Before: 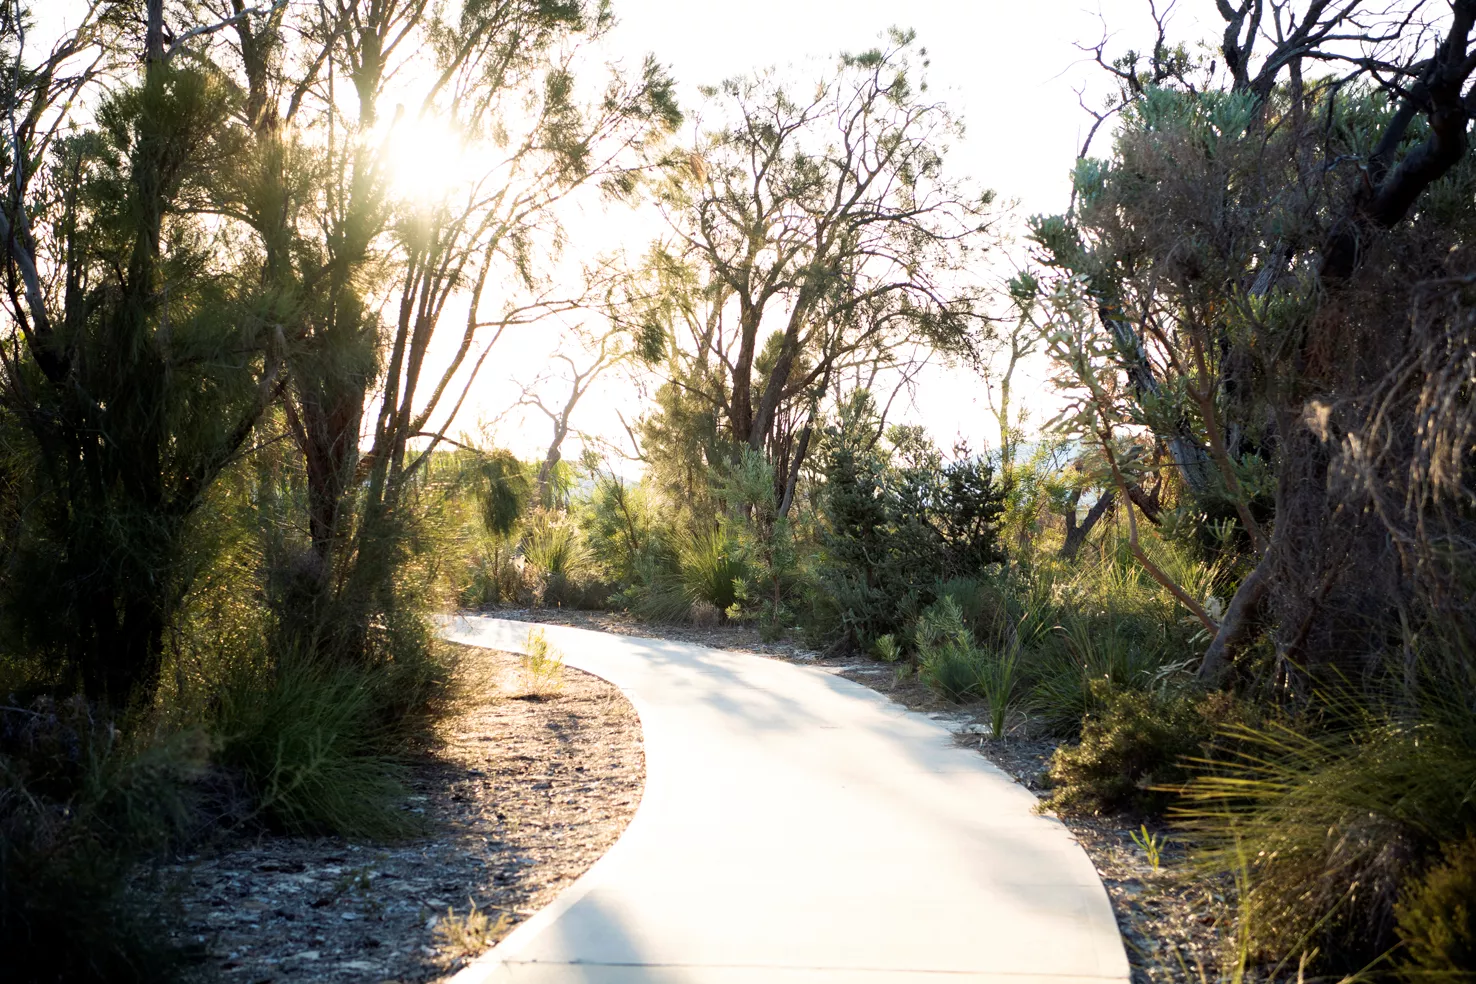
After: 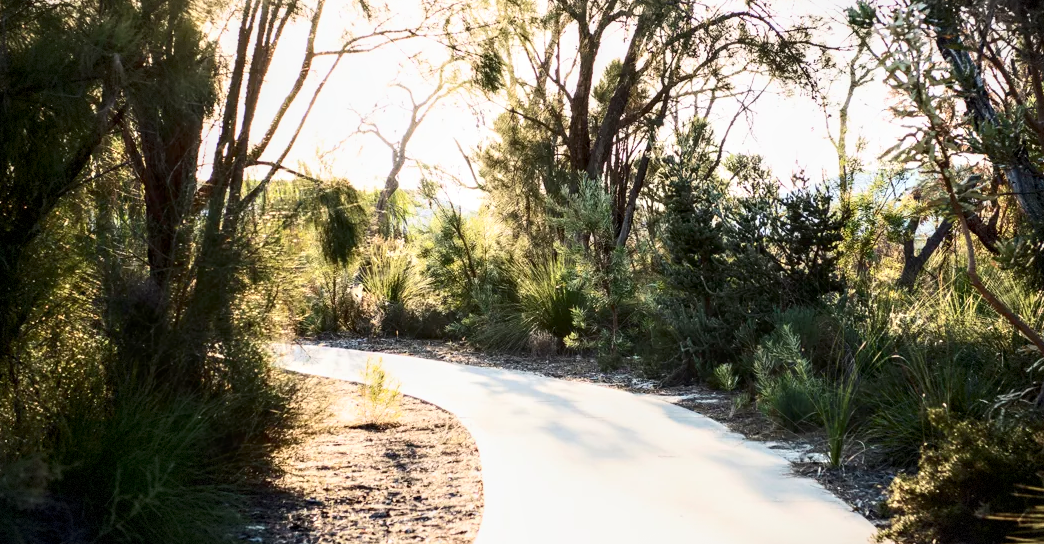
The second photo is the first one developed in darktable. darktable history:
local contrast: detail 130%
crop: left 10.976%, top 27.633%, right 18.249%, bottom 17.06%
vignetting: fall-off radius 100.72%, width/height ratio 1.343, dithering 8-bit output, unbound false
contrast brightness saturation: contrast 0.291
